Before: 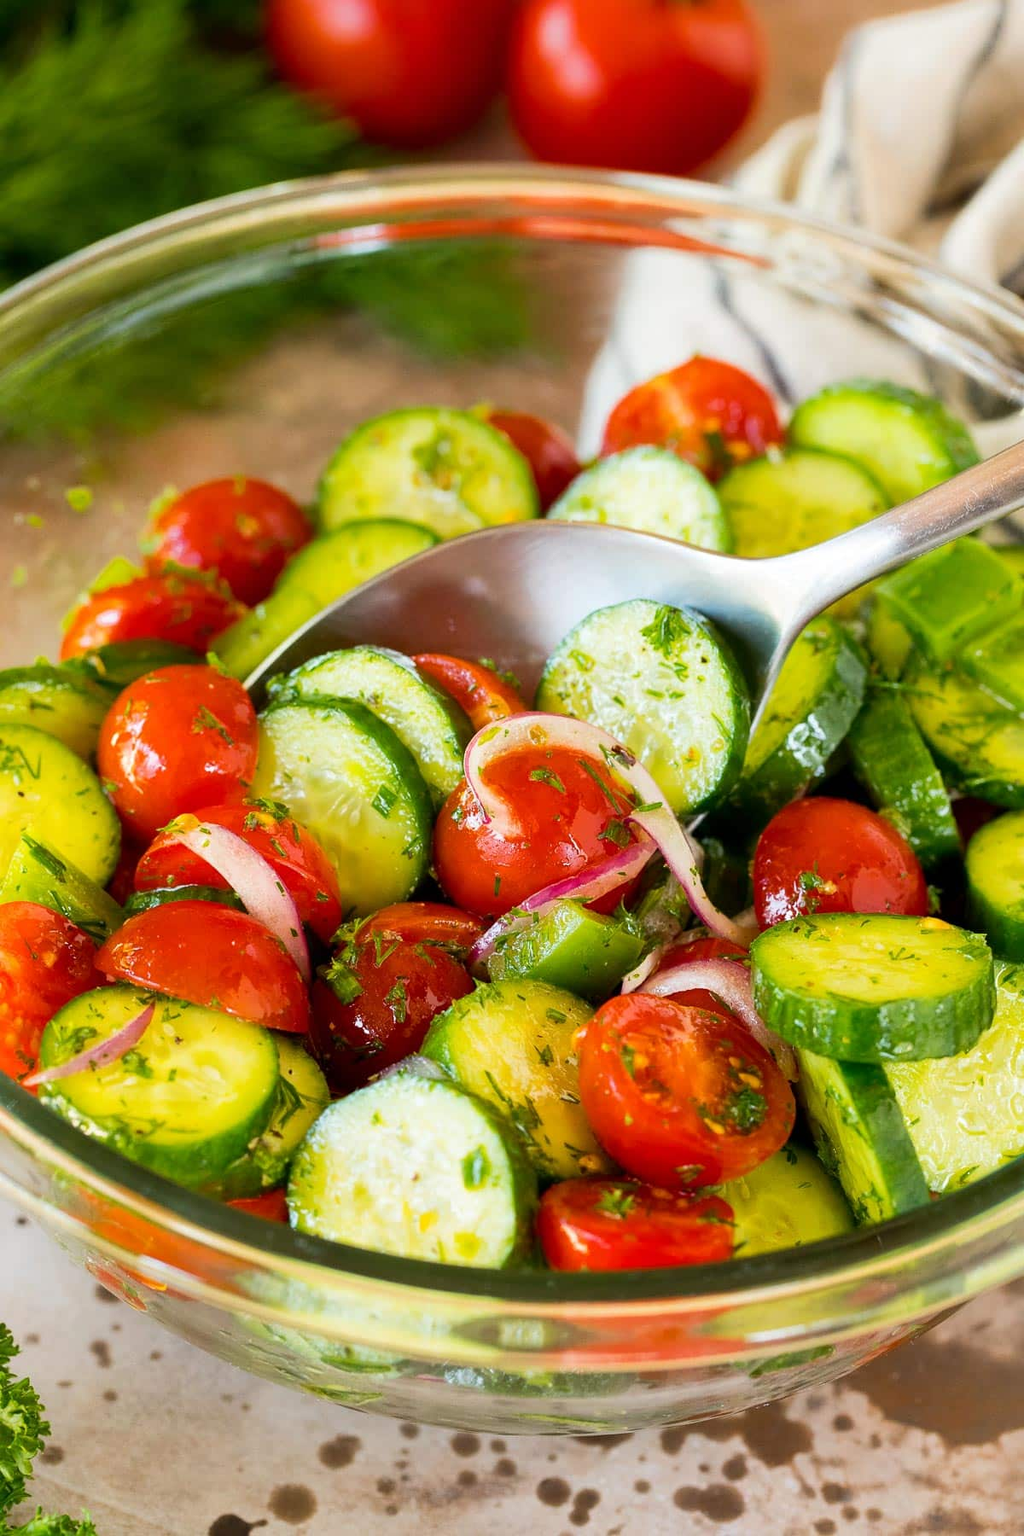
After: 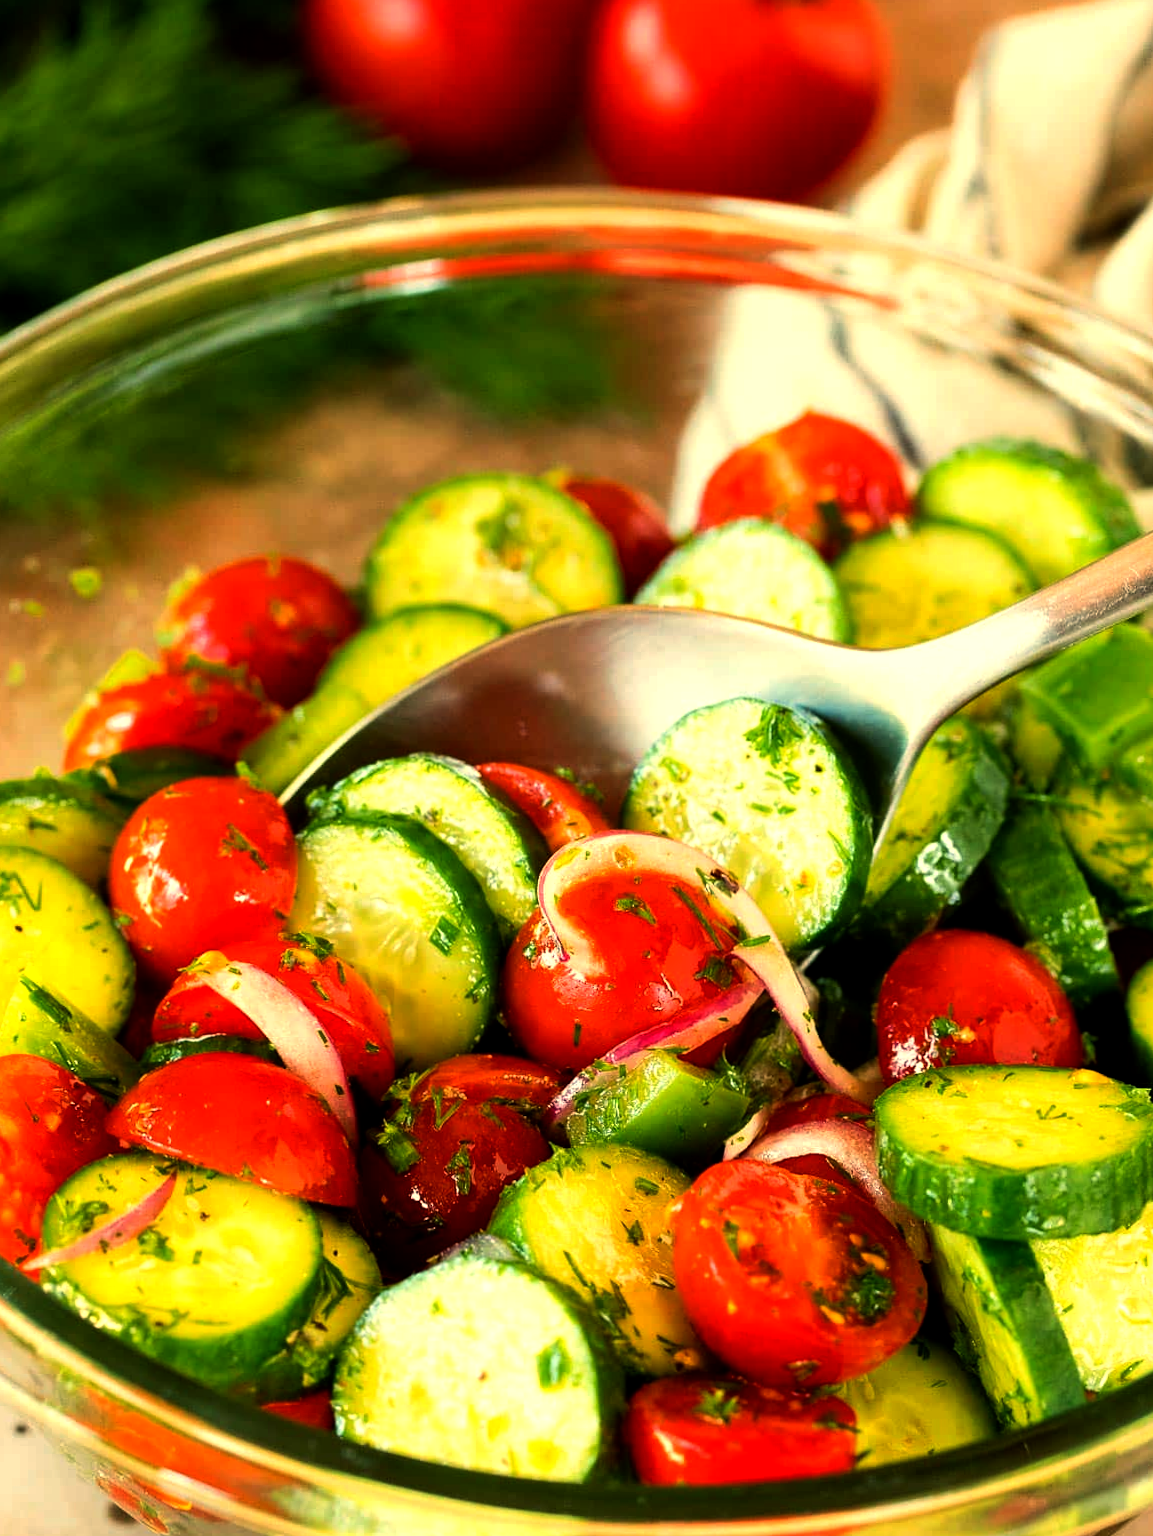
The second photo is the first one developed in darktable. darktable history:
crop and rotate: angle 0.2°, left 0.275%, right 3.127%, bottom 14.18%
color balance: mode lift, gamma, gain (sRGB), lift [1.014, 0.966, 0.918, 0.87], gamma [0.86, 0.734, 0.918, 0.976], gain [1.063, 1.13, 1.063, 0.86]
